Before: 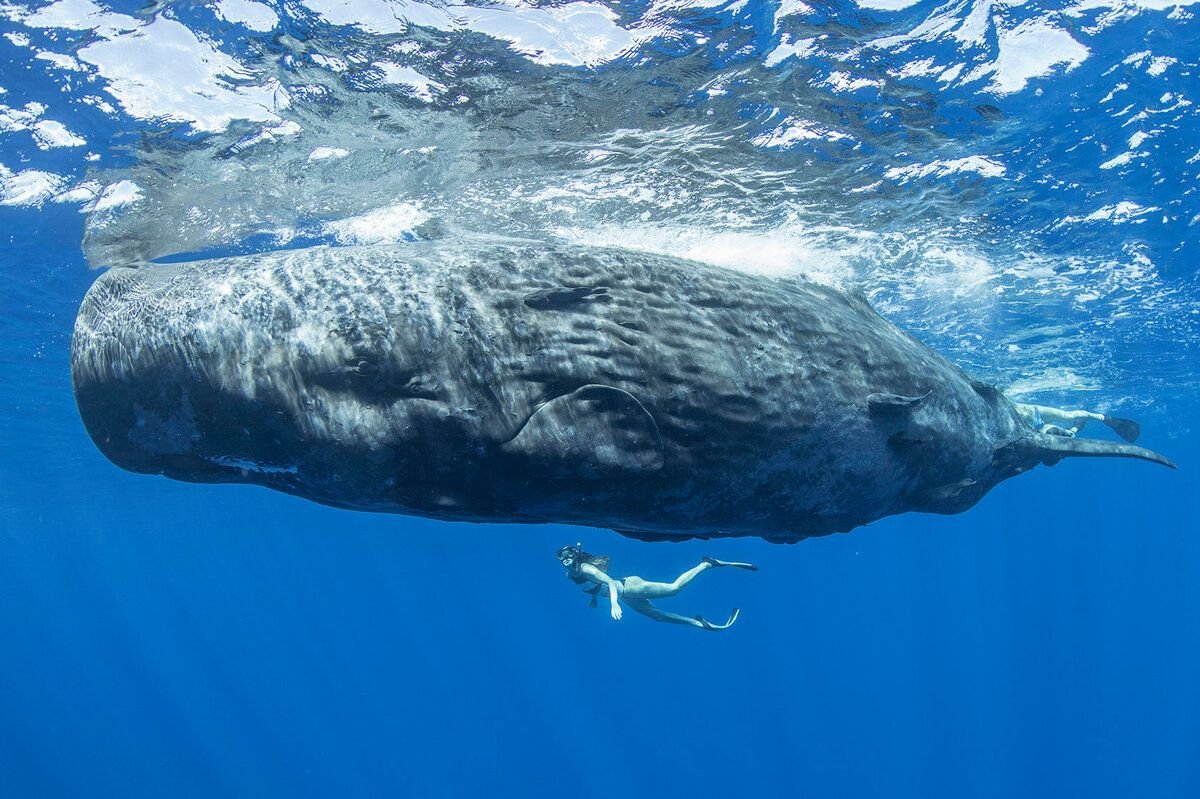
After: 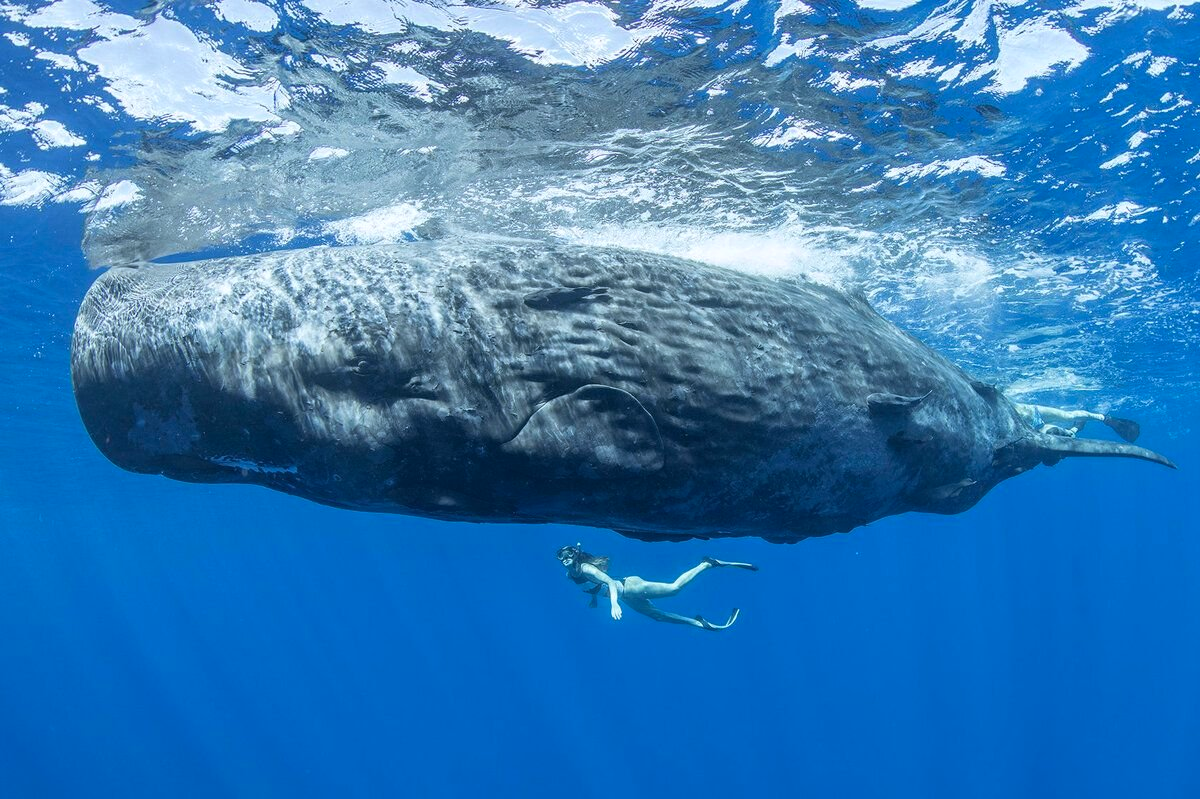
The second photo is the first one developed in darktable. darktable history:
color calibration: x 0.355, y 0.368, temperature 4708.76 K
